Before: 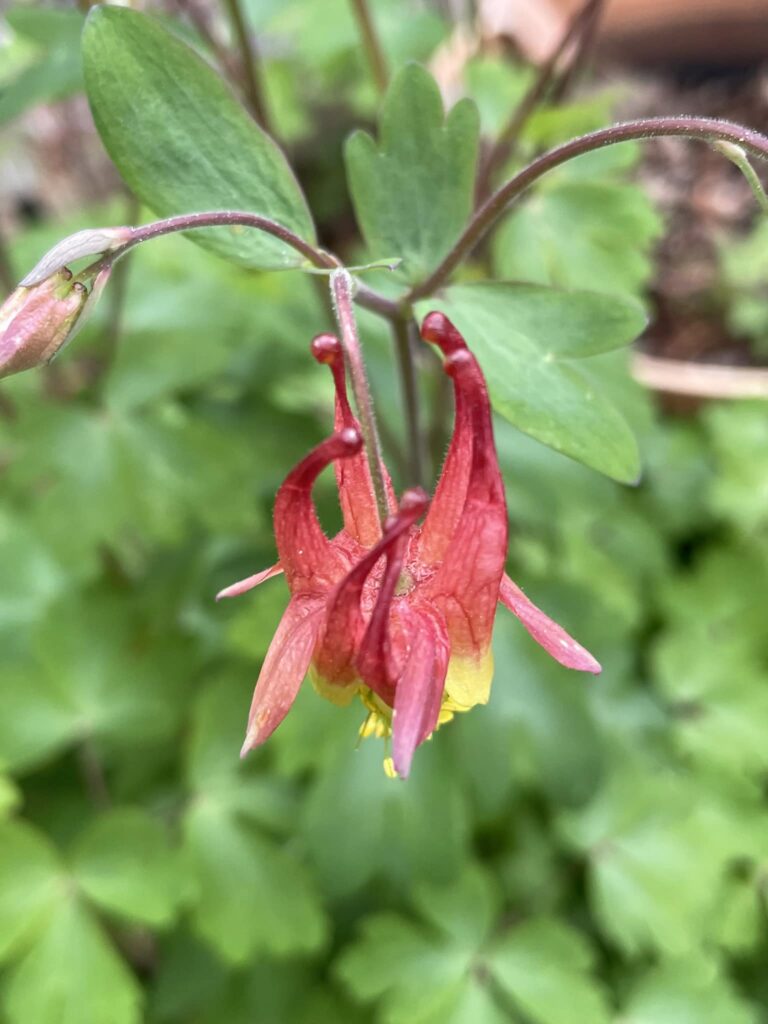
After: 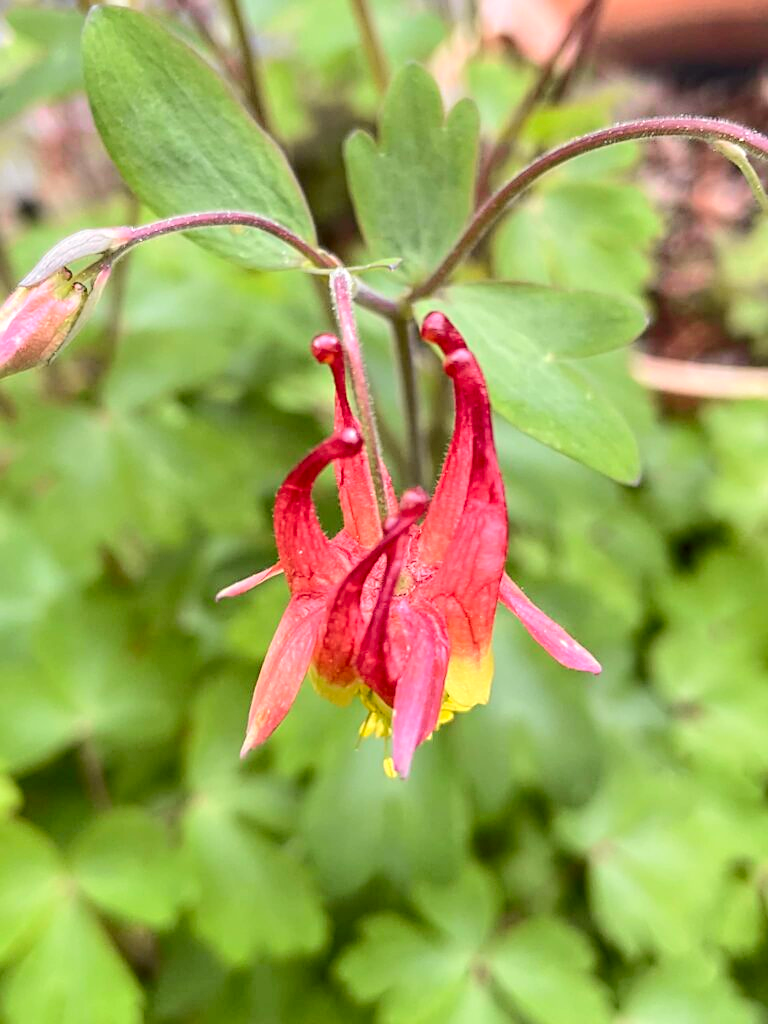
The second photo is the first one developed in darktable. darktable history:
sharpen: on, module defaults
tone curve: curves: ch0 [(0, 0) (0.239, 0.248) (0.508, 0.606) (0.828, 0.878) (1, 1)]; ch1 [(0, 0) (0.401, 0.42) (0.442, 0.47) (0.492, 0.498) (0.511, 0.516) (0.555, 0.586) (0.681, 0.739) (1, 1)]; ch2 [(0, 0) (0.411, 0.433) (0.5, 0.504) (0.545, 0.574) (1, 1)], color space Lab, independent channels, preserve colors none
